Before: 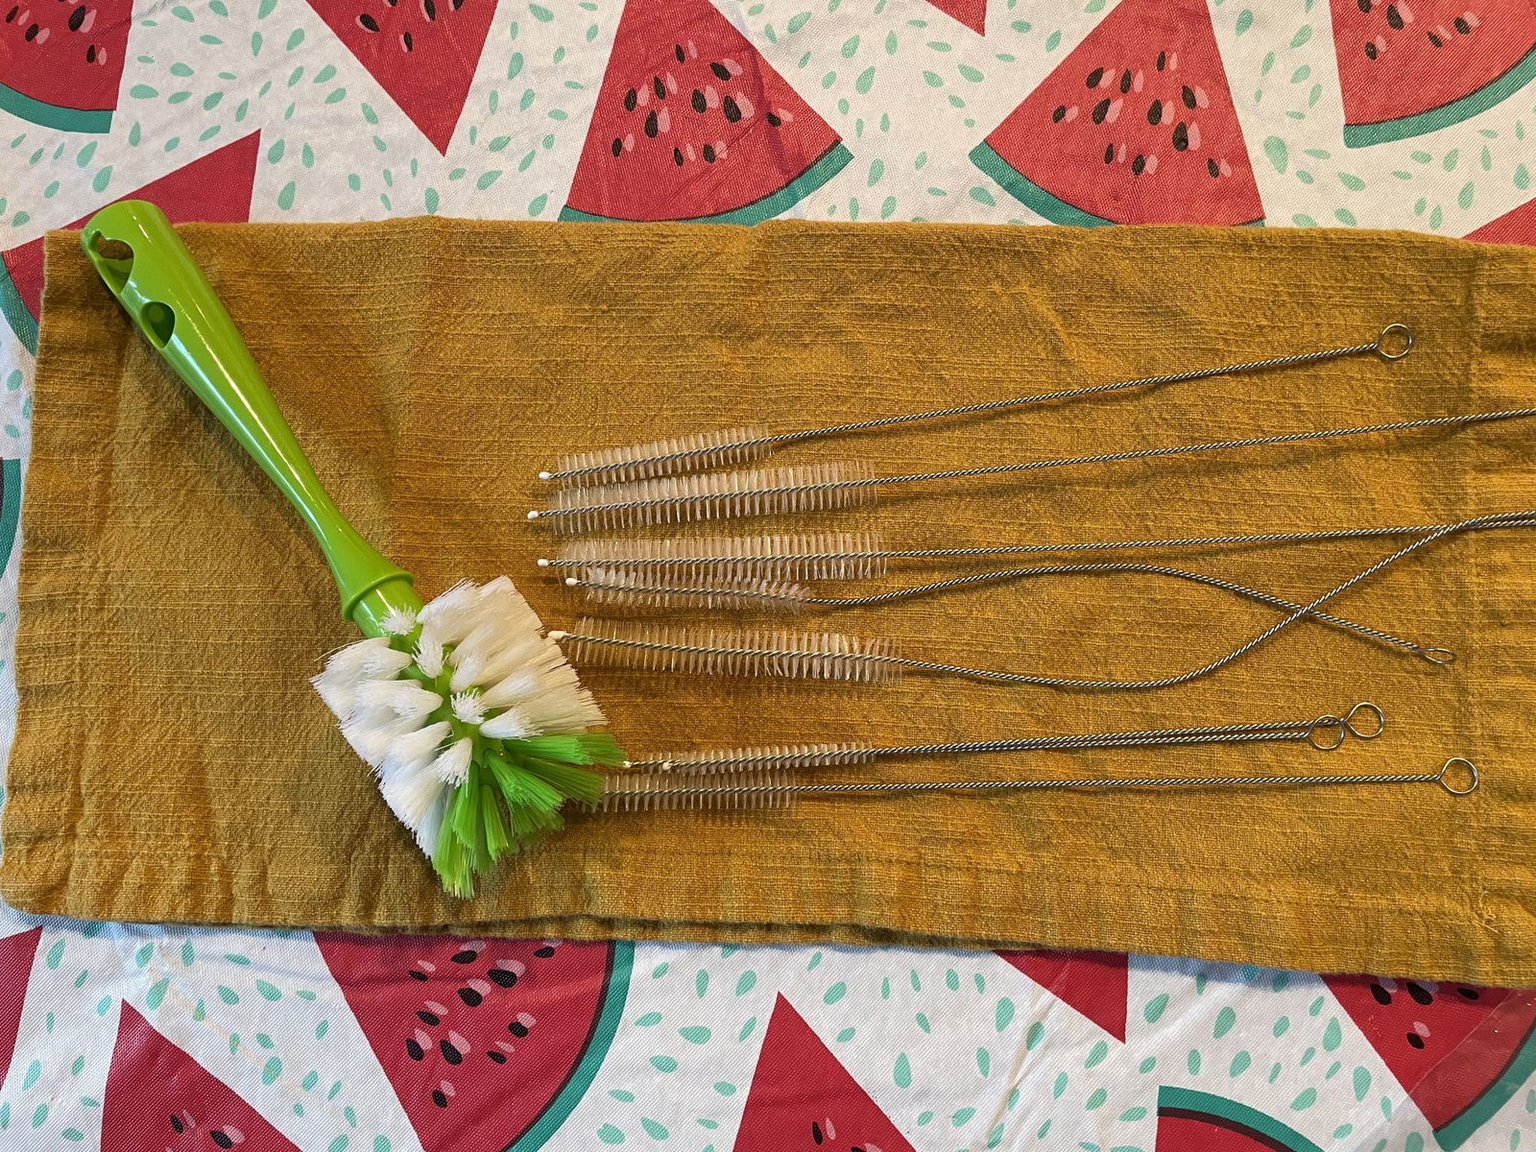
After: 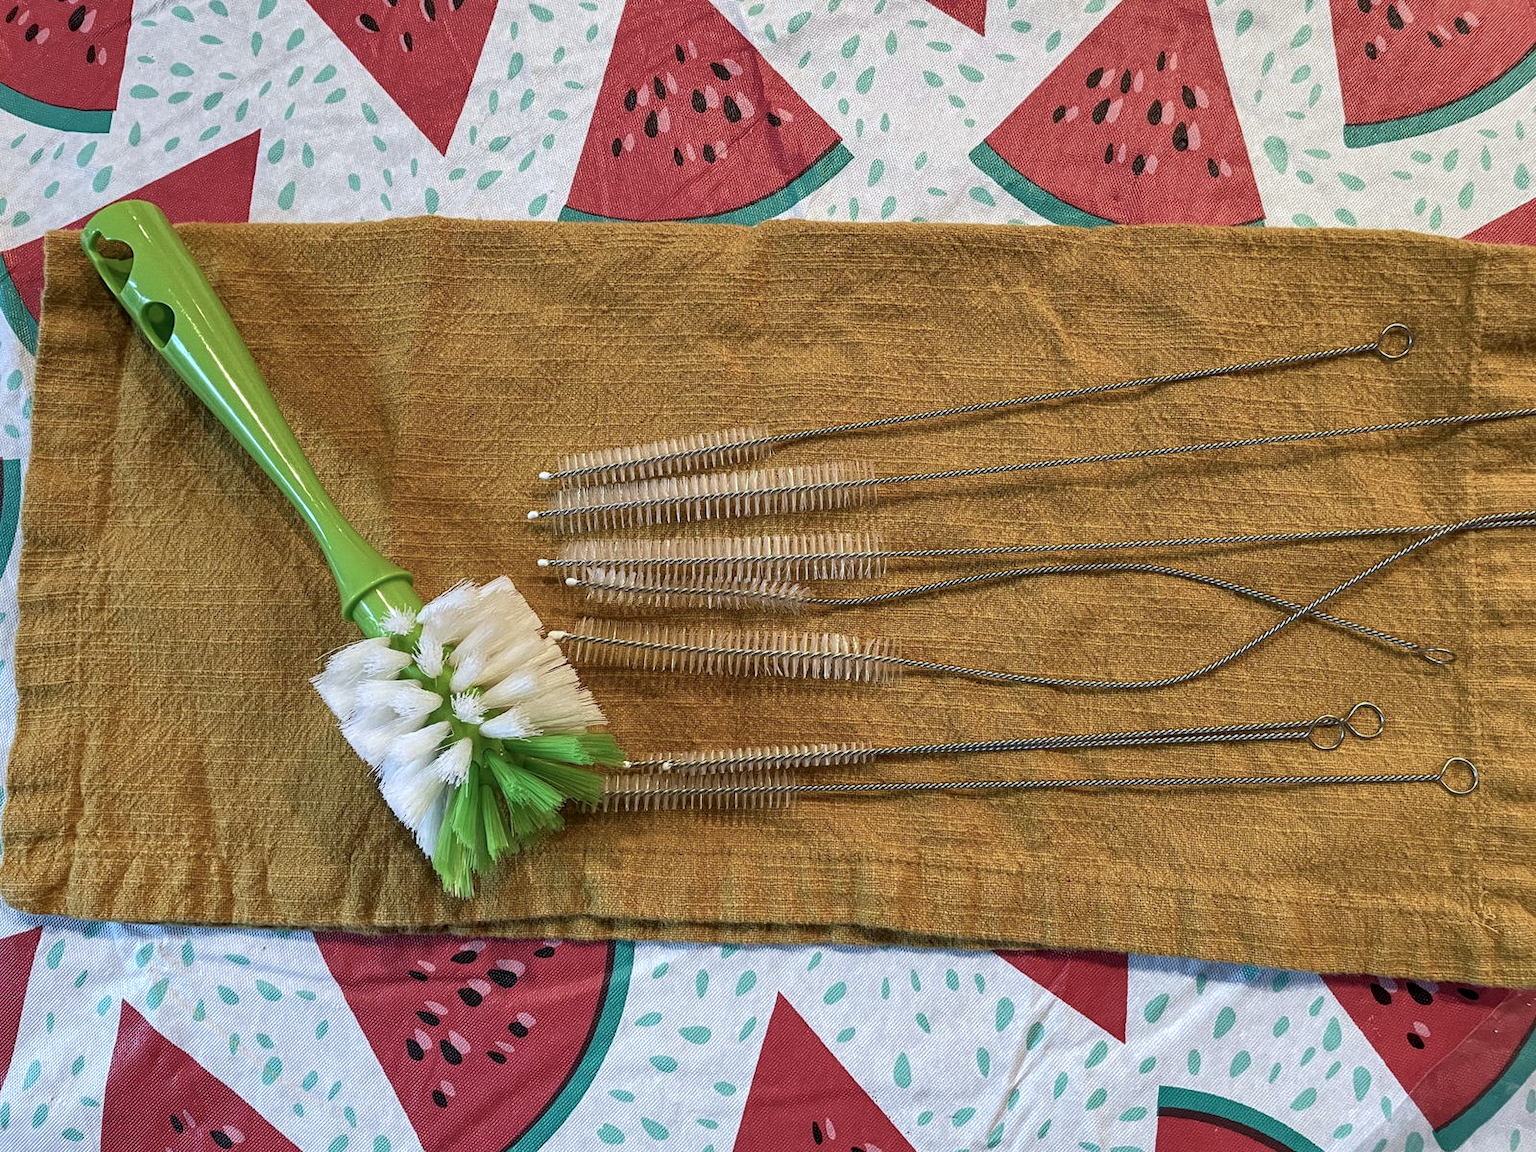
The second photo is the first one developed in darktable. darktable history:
local contrast: on, module defaults
shadows and highlights: shadows 32.83, highlights -47.7, soften with gaussian
exposure: compensate highlight preservation false
color calibration: illuminant as shot in camera, x 0.369, y 0.376, temperature 4328.46 K, gamut compression 3
